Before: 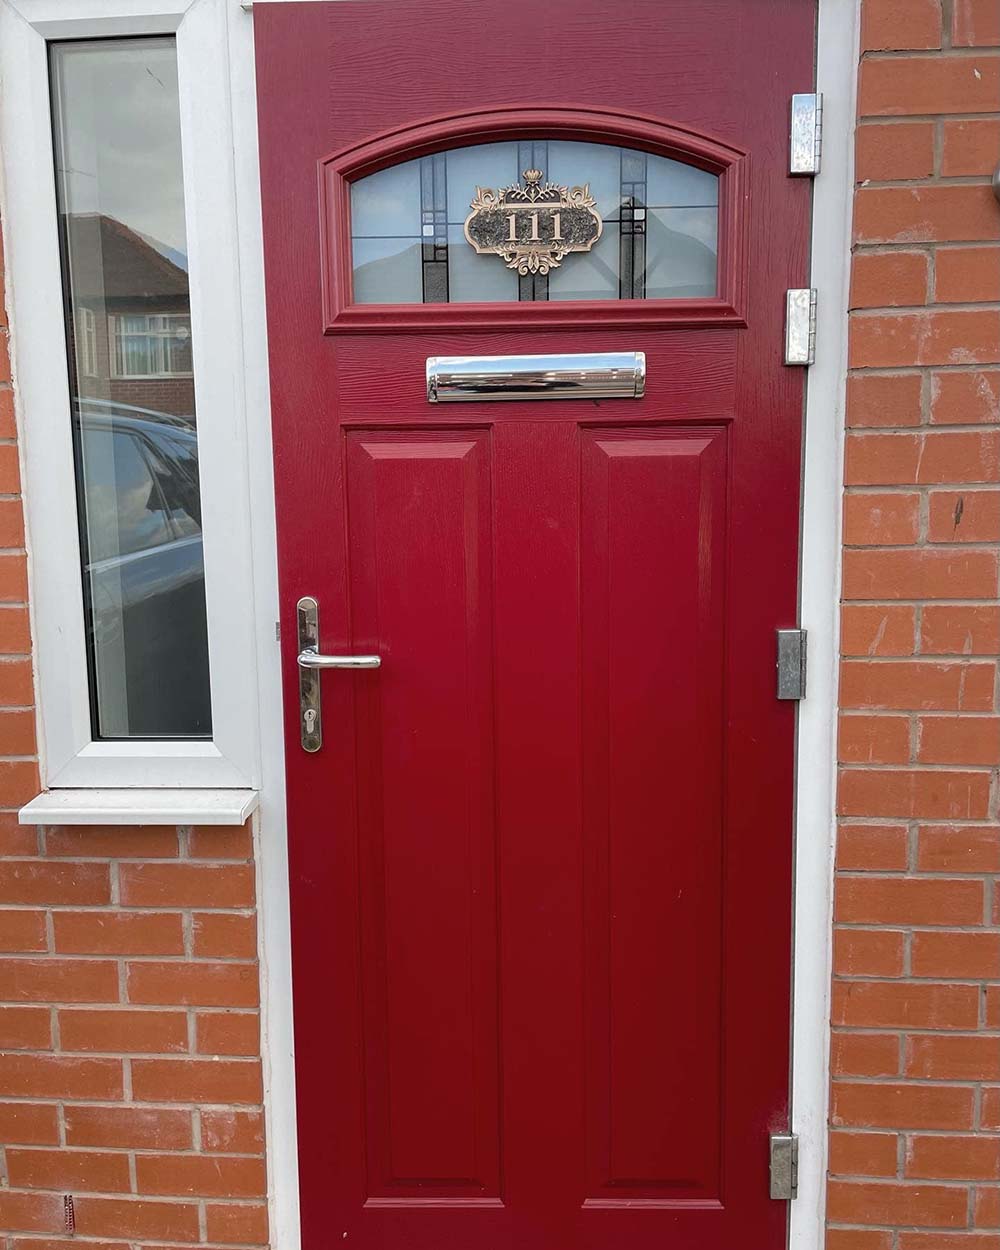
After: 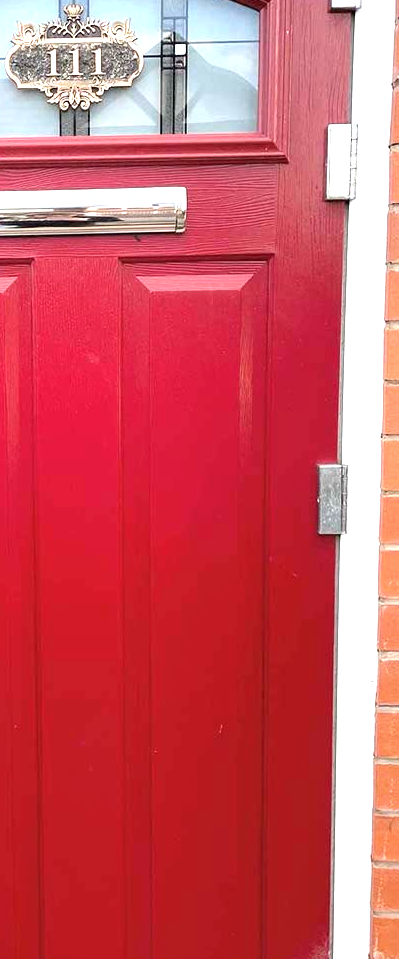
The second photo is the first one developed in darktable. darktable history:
crop: left 45.936%, top 13.277%, right 14.083%, bottom 10.002%
exposure: black level correction 0, exposure 1.457 EV, compensate highlight preservation false
